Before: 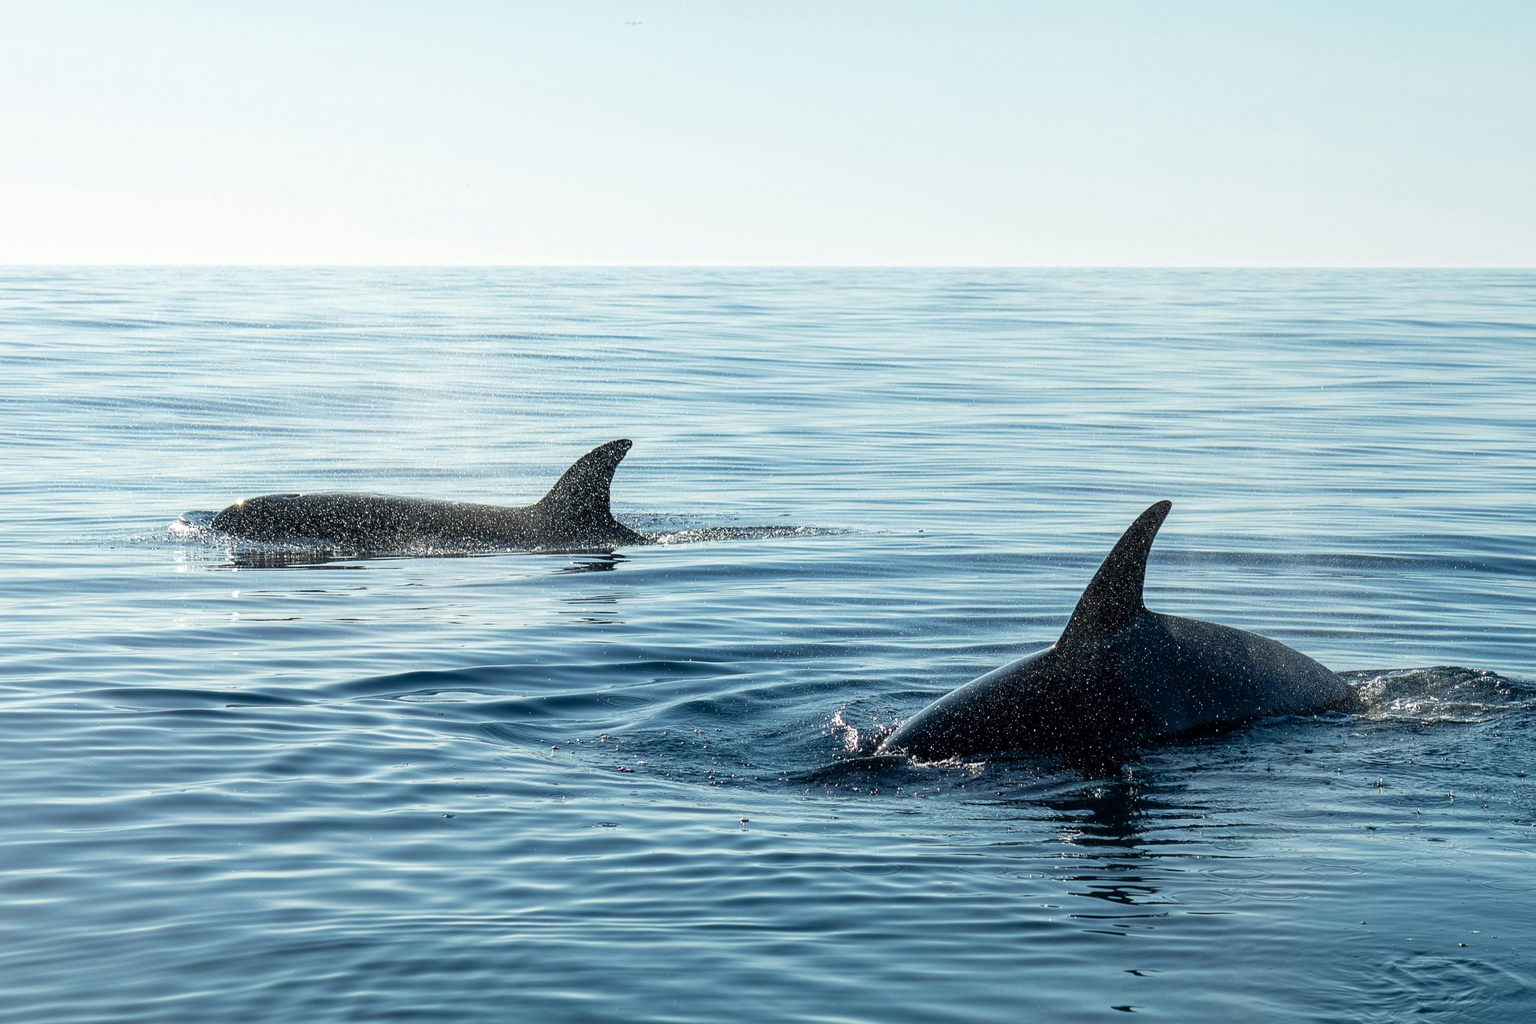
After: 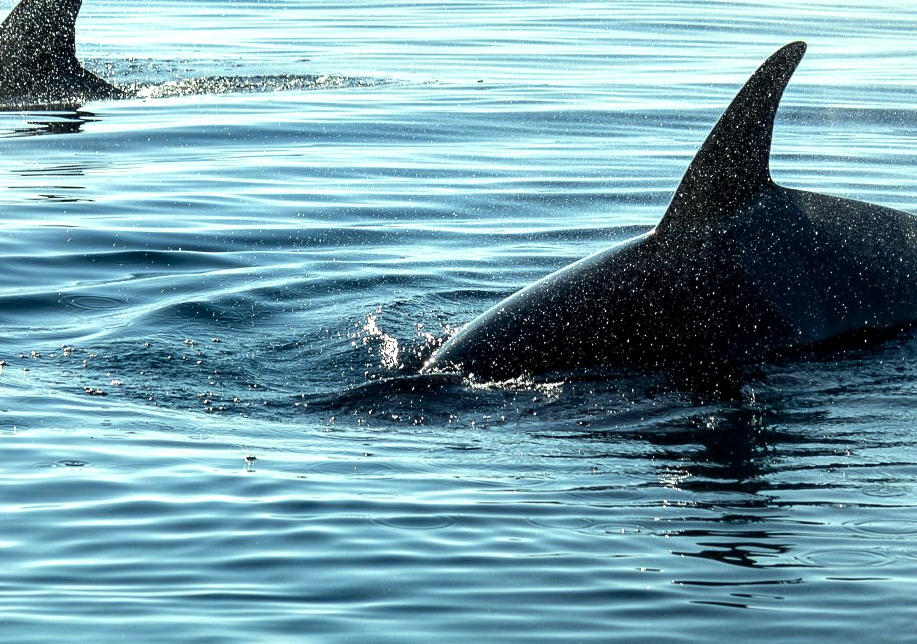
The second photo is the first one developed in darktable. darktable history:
color correction: highlights a* -4.73, highlights b* 5.06, saturation 0.97
local contrast: highlights 100%, shadows 100%, detail 120%, midtone range 0.2
crop: left 35.976%, top 45.819%, right 18.162%, bottom 5.807%
tone equalizer: -8 EV 0.001 EV, -7 EV -0.002 EV, -6 EV 0.002 EV, -5 EV -0.03 EV, -4 EV -0.116 EV, -3 EV -0.169 EV, -2 EV 0.24 EV, -1 EV 0.702 EV, +0 EV 0.493 EV
